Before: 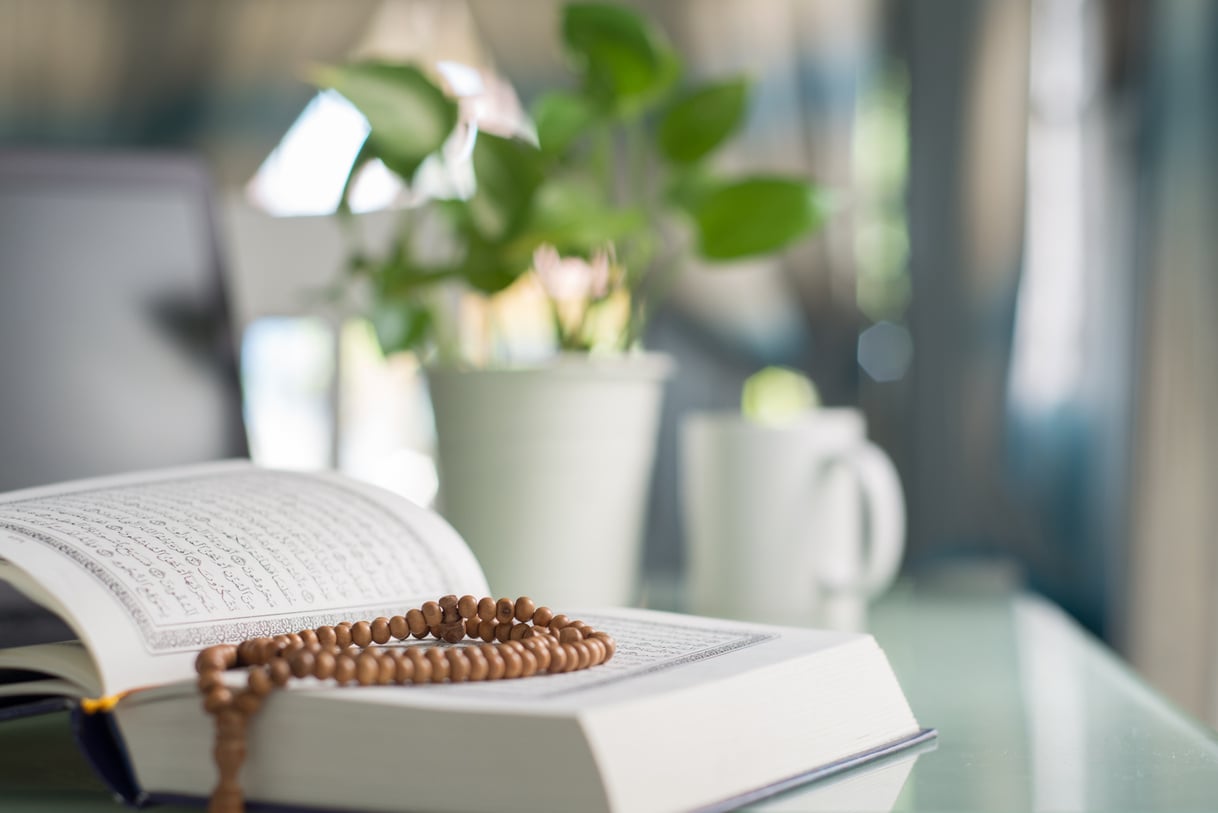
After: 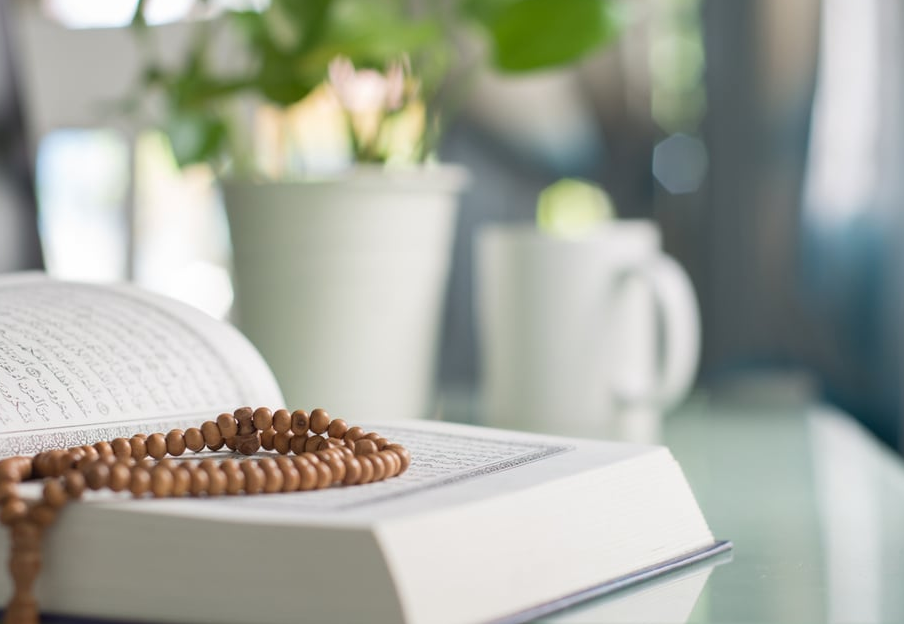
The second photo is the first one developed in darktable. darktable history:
crop: left 16.854%, top 23.175%, right 8.854%
